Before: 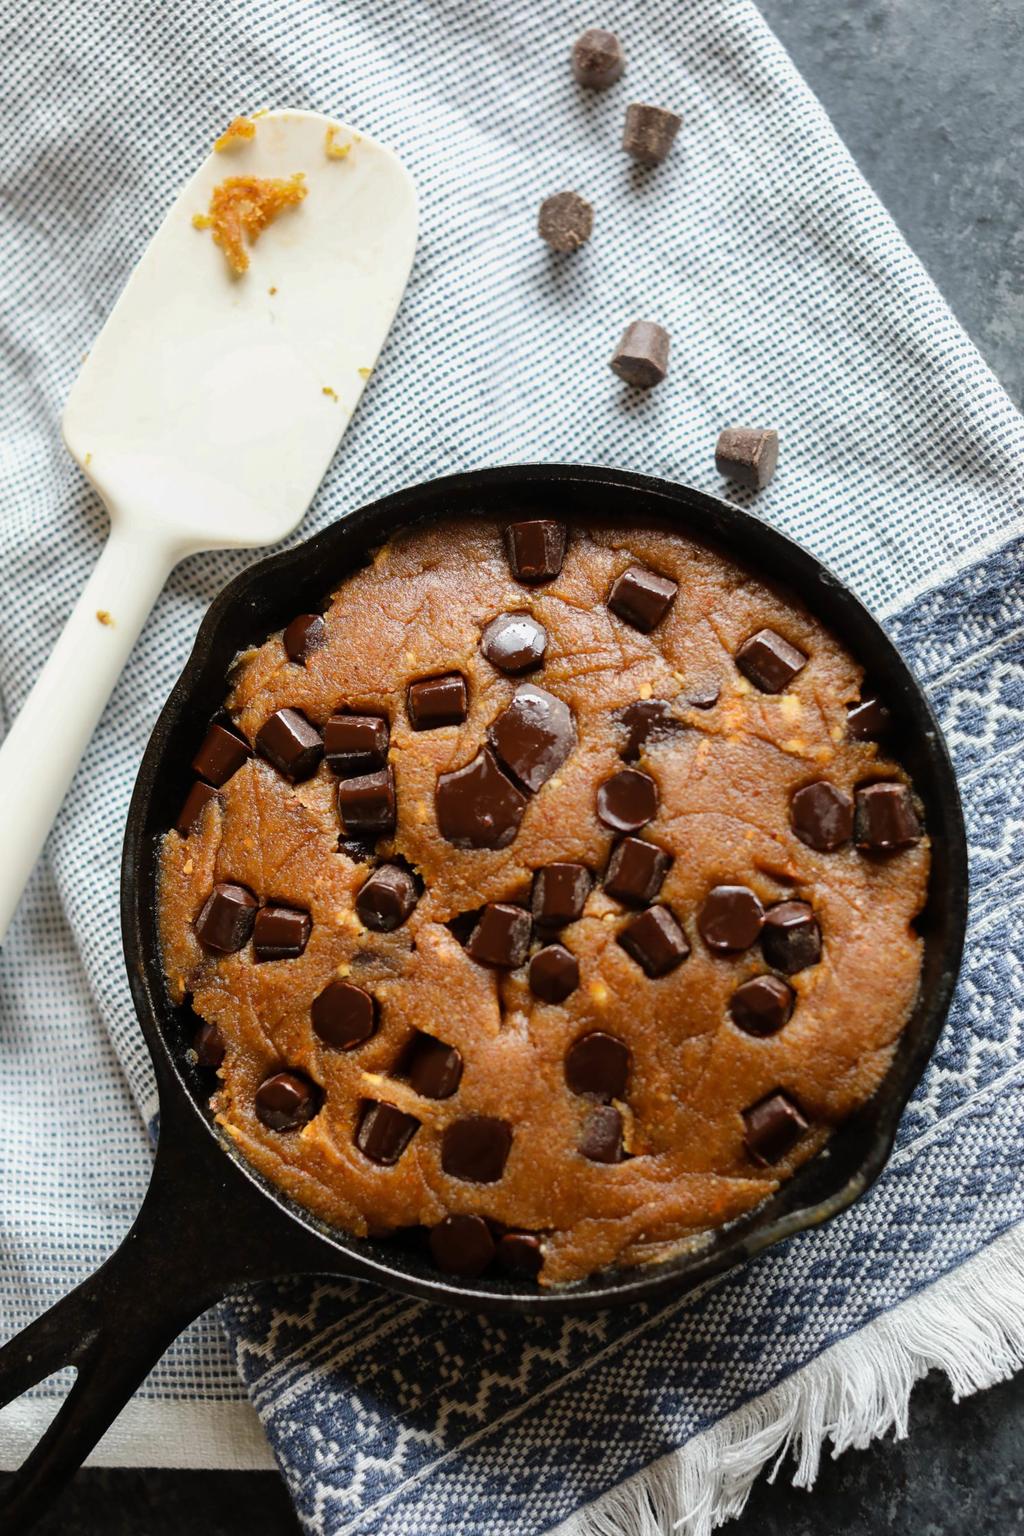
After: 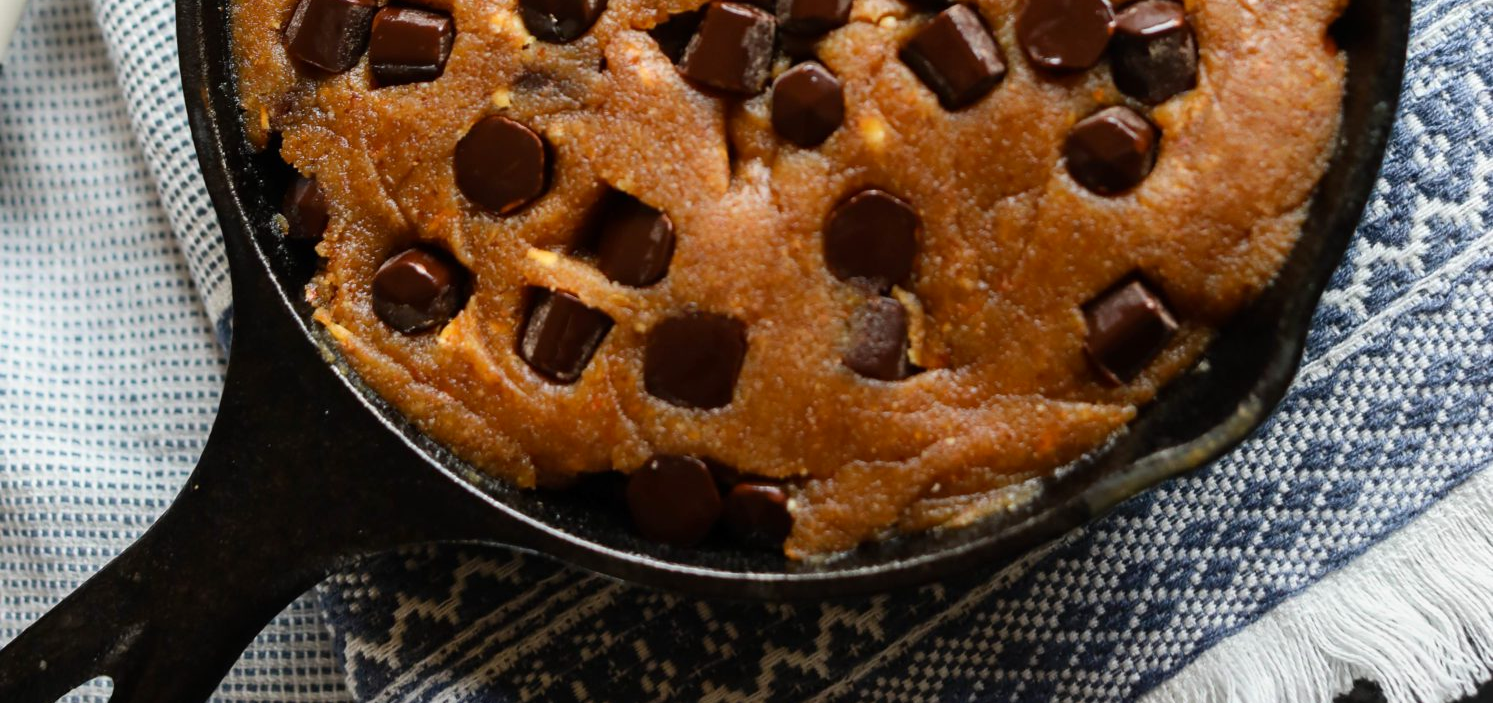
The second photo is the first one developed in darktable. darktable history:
crop and rotate: top 58.79%, bottom 9.791%
contrast brightness saturation: contrast 0.076, saturation 0.019
